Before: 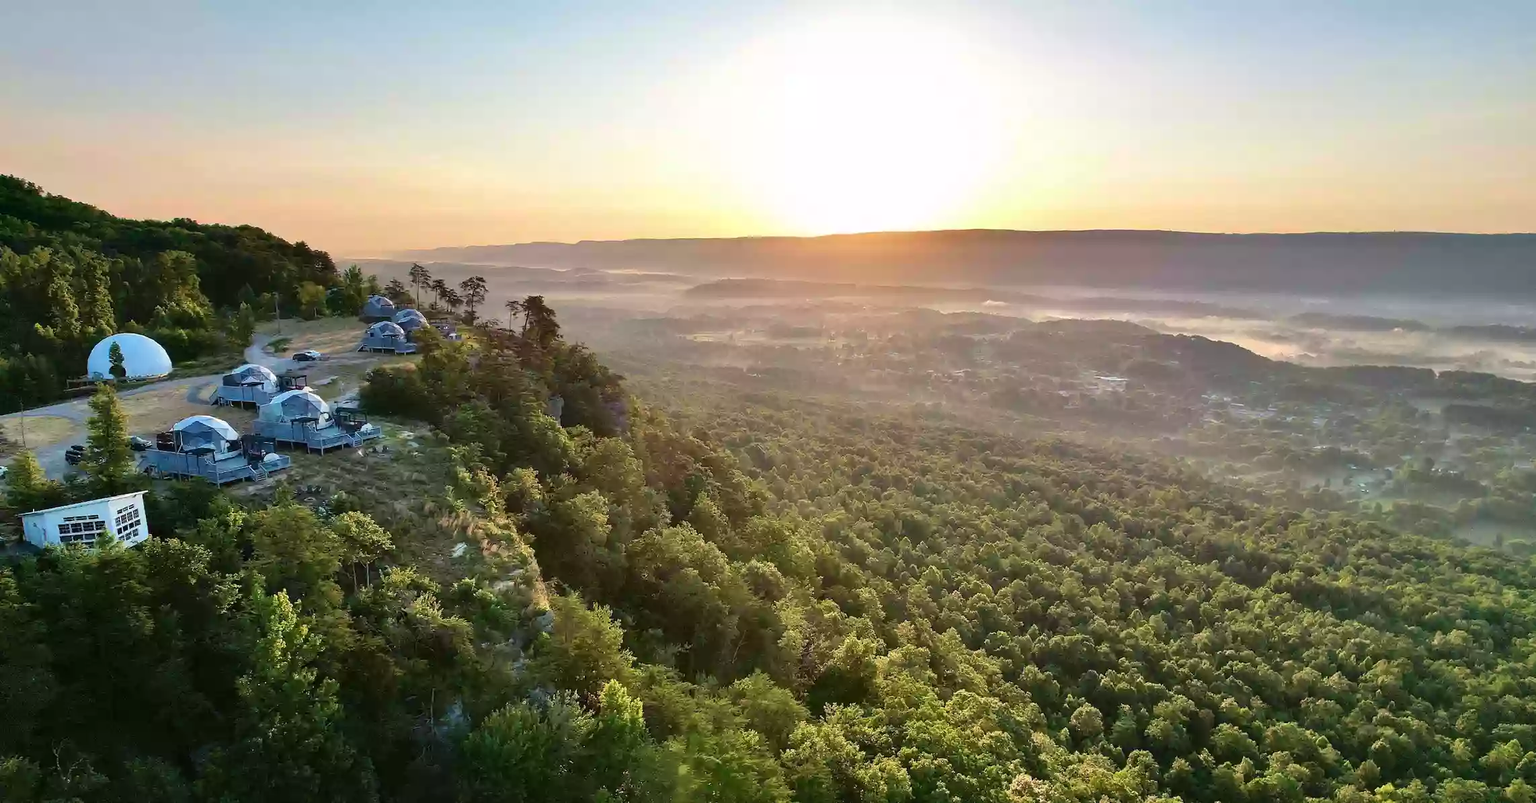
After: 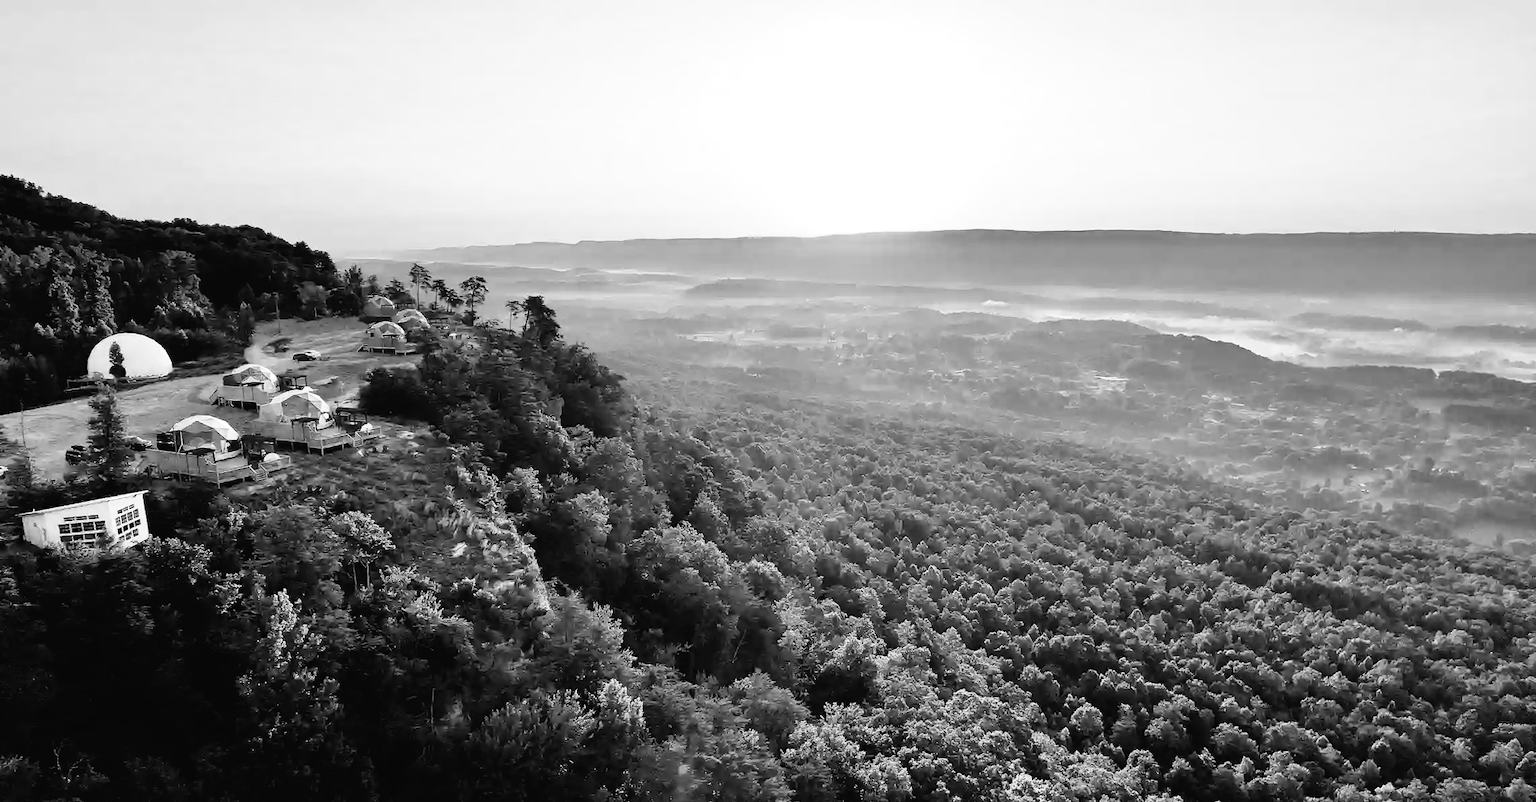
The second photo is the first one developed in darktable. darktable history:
tone curve: curves: ch0 [(0, 0.016) (0.11, 0.039) (0.259, 0.235) (0.383, 0.437) (0.499, 0.597) (0.733, 0.867) (0.843, 0.948) (1, 1)], color space Lab, linked channels, preserve colors none
color calibration: output gray [0.25, 0.35, 0.4, 0], x 0.383, y 0.372, temperature 3905.17 K
